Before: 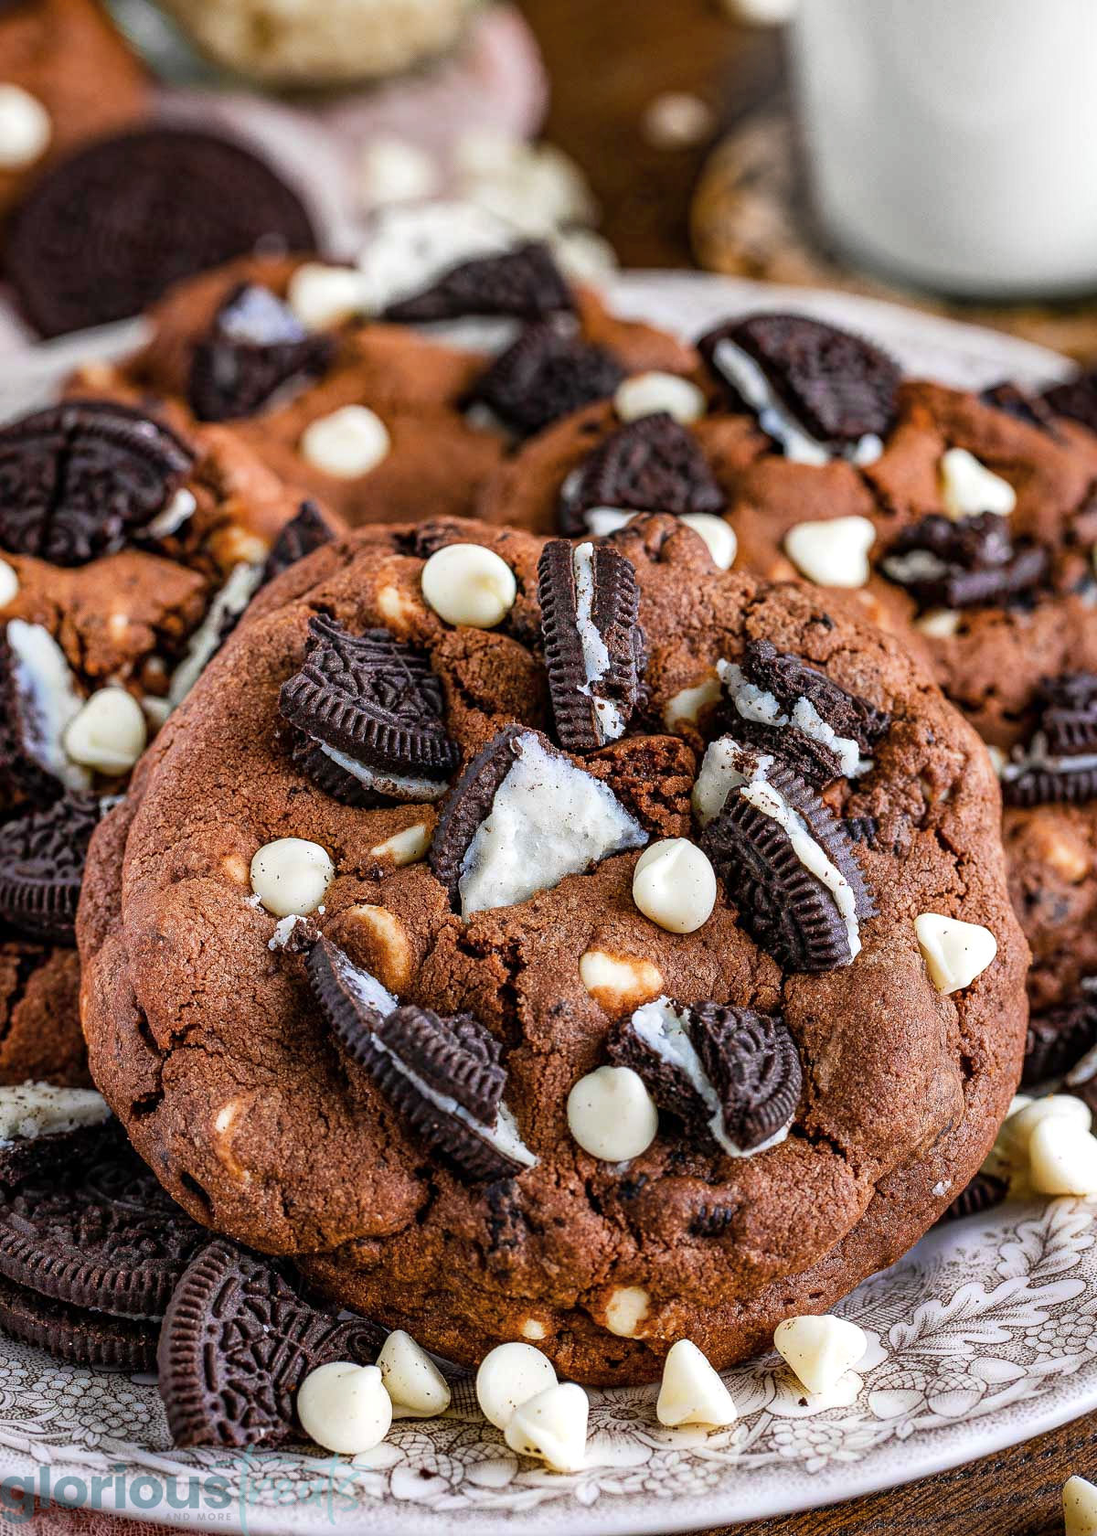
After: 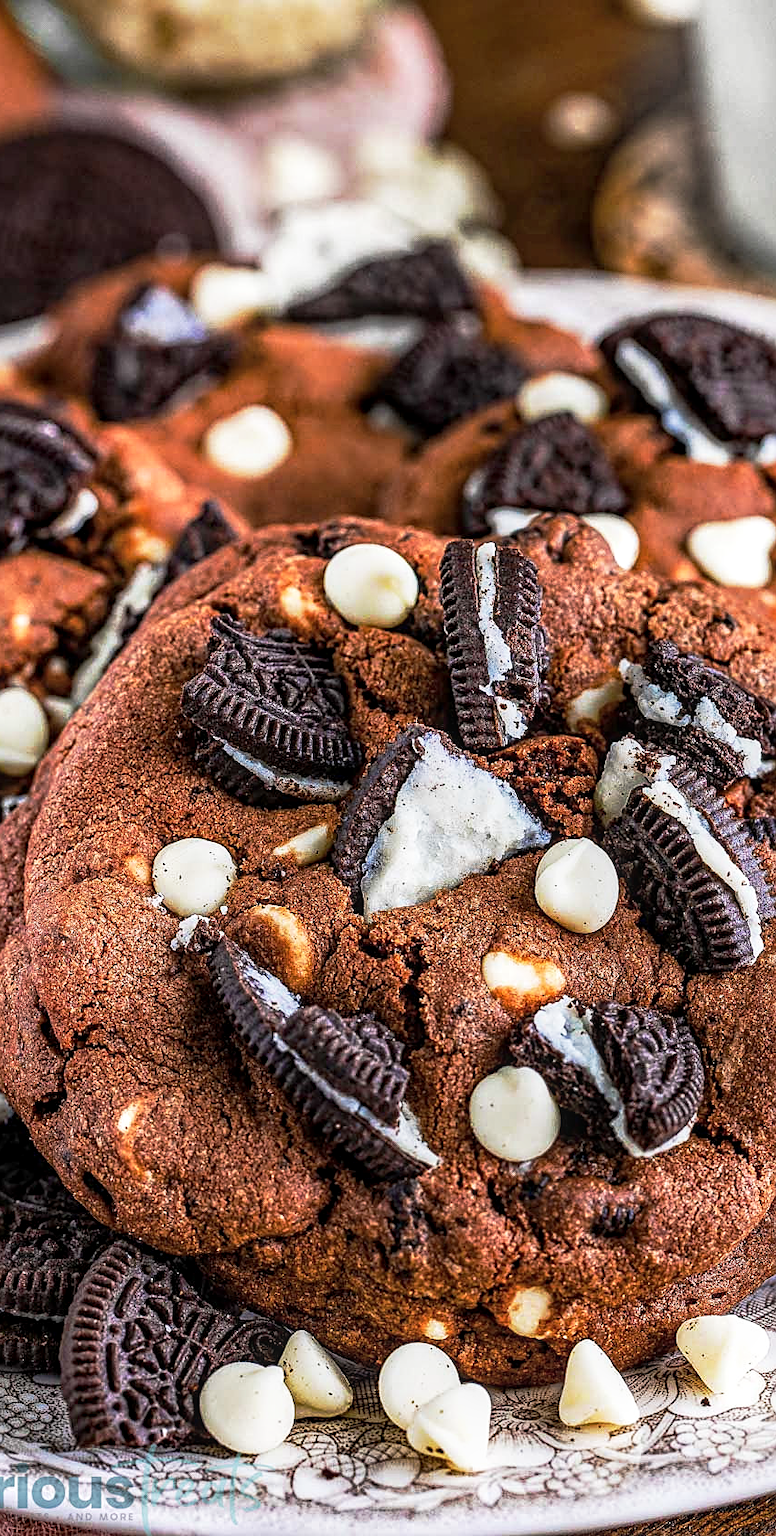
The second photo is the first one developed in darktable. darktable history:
sharpen: on, module defaults
local contrast: on, module defaults
crop and rotate: left 8.991%, right 20.236%
base curve: curves: ch0 [(0, 0) (0.257, 0.25) (0.482, 0.586) (0.757, 0.871) (1, 1)], preserve colors none
